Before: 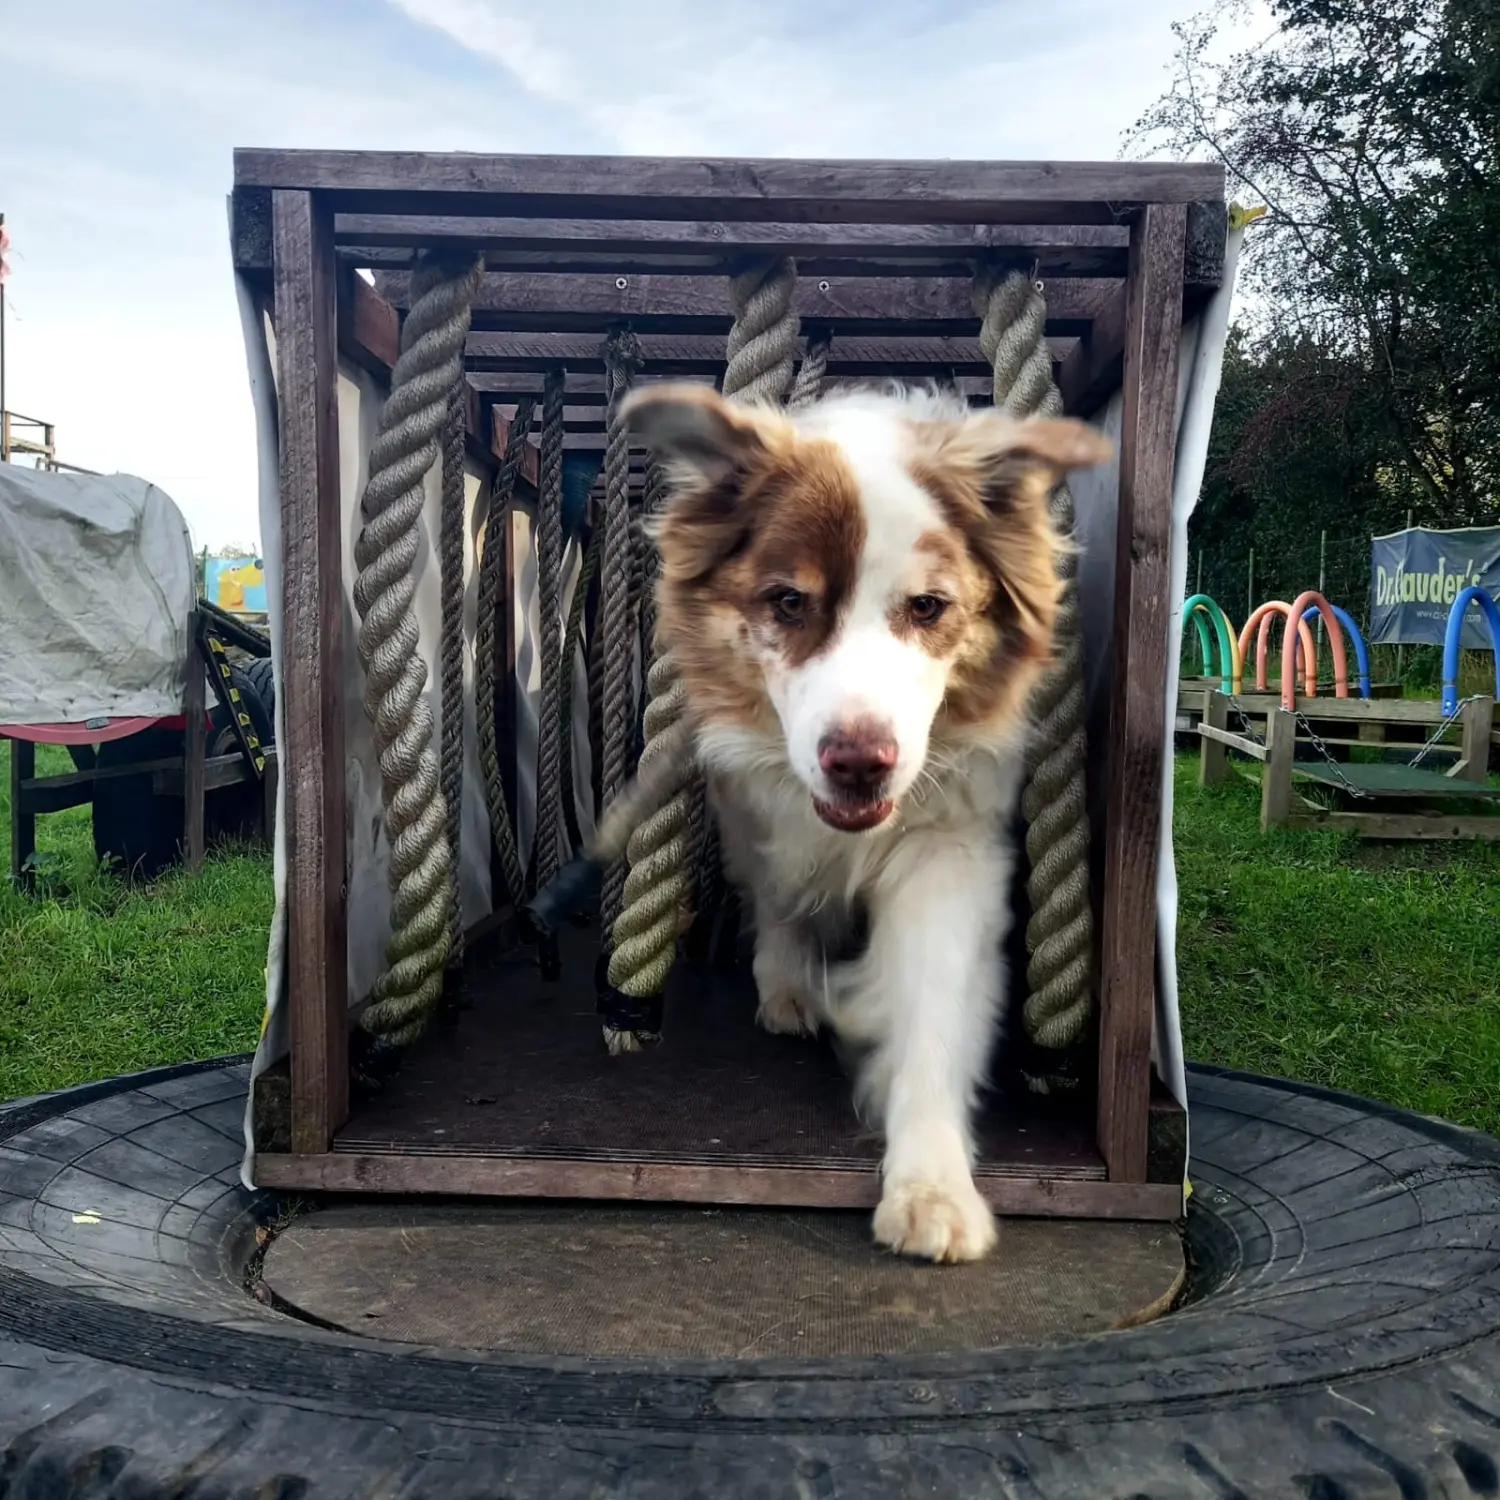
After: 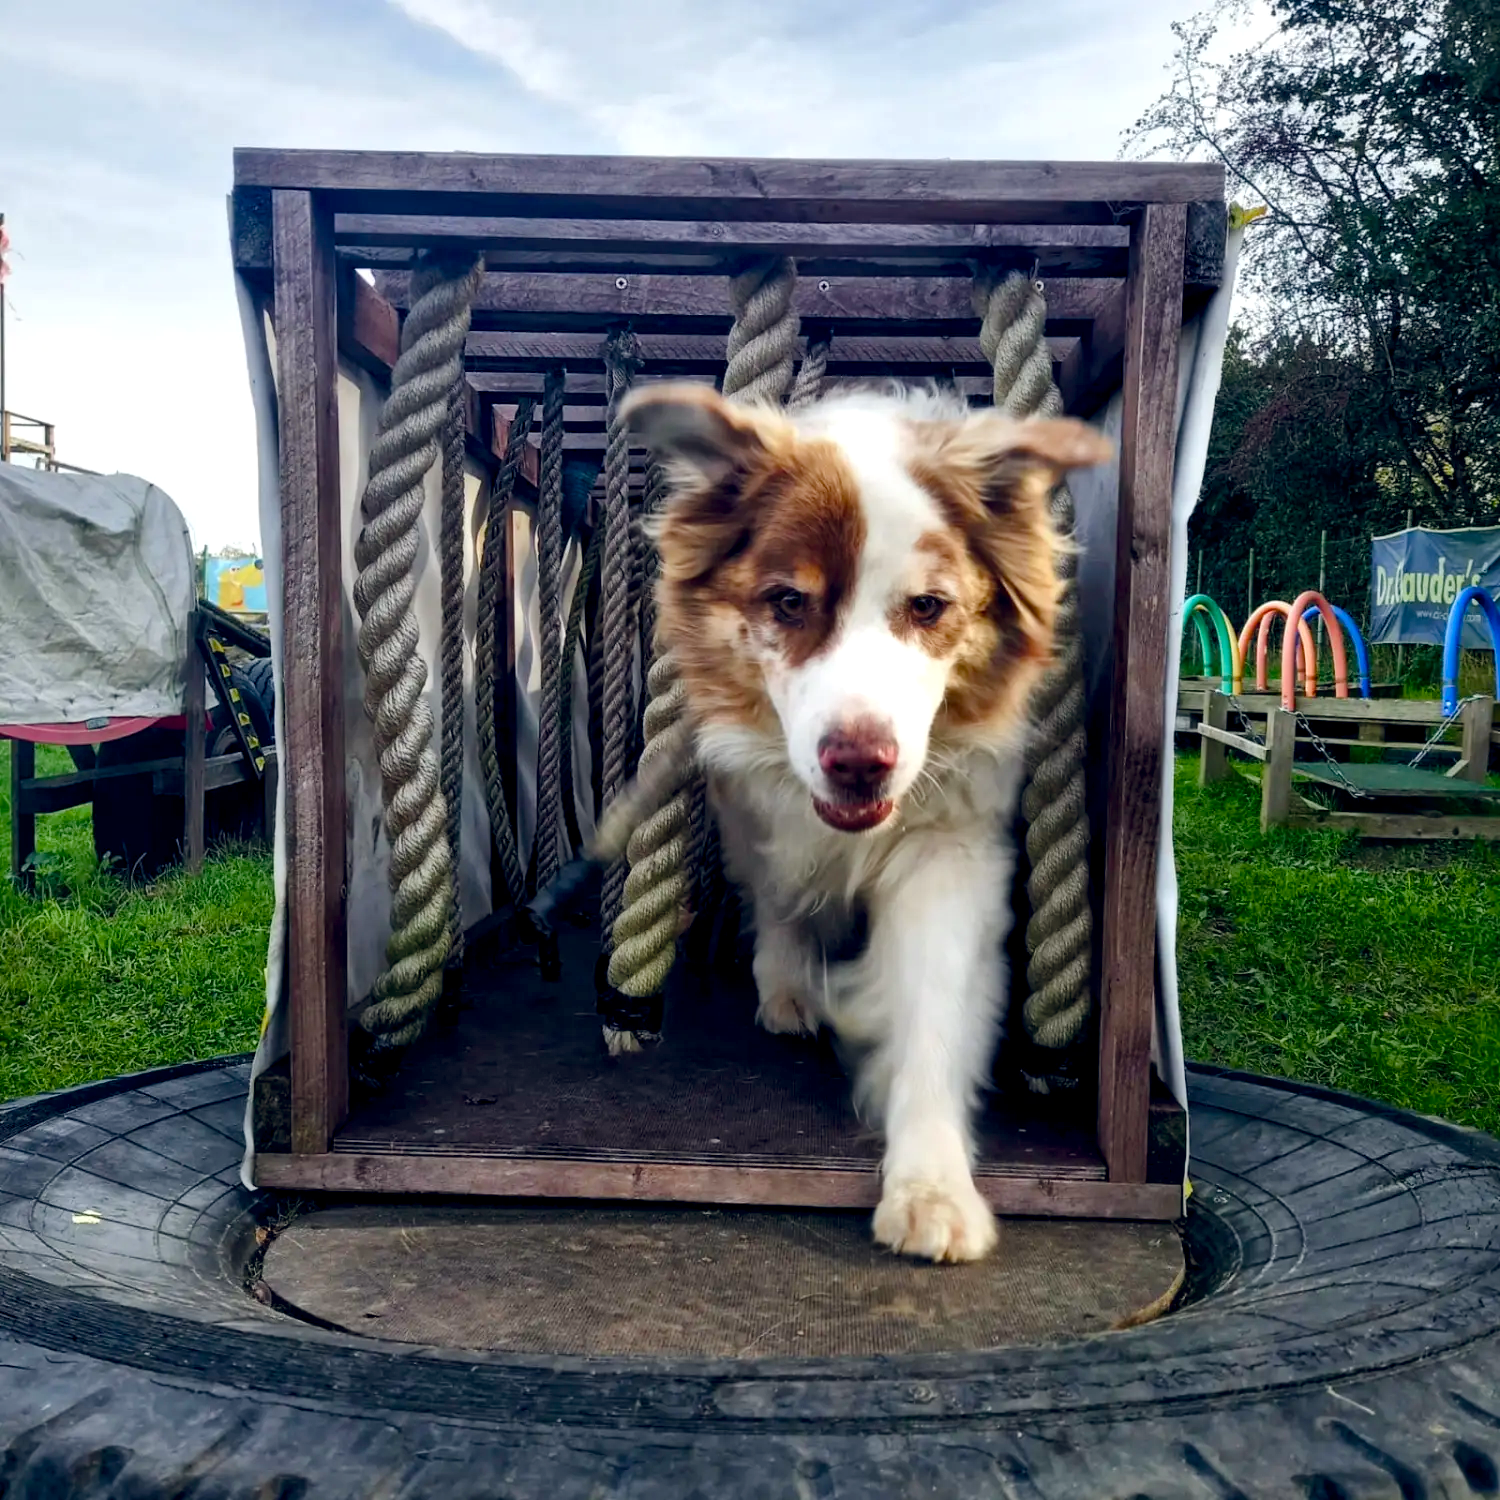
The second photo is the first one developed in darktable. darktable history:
color balance rgb: global offset › chroma 0.06%, global offset › hue 253.58°, linear chroma grading › global chroma 0.405%, perceptual saturation grading › global saturation 34.692%, perceptual saturation grading › highlights -29.888%, perceptual saturation grading › shadows 34.688%, perceptual brilliance grading › global brilliance 2.76%, perceptual brilliance grading › highlights -3.222%, perceptual brilliance grading › shadows 2.817%
local contrast: mode bilateral grid, contrast 20, coarseness 51, detail 149%, midtone range 0.2
